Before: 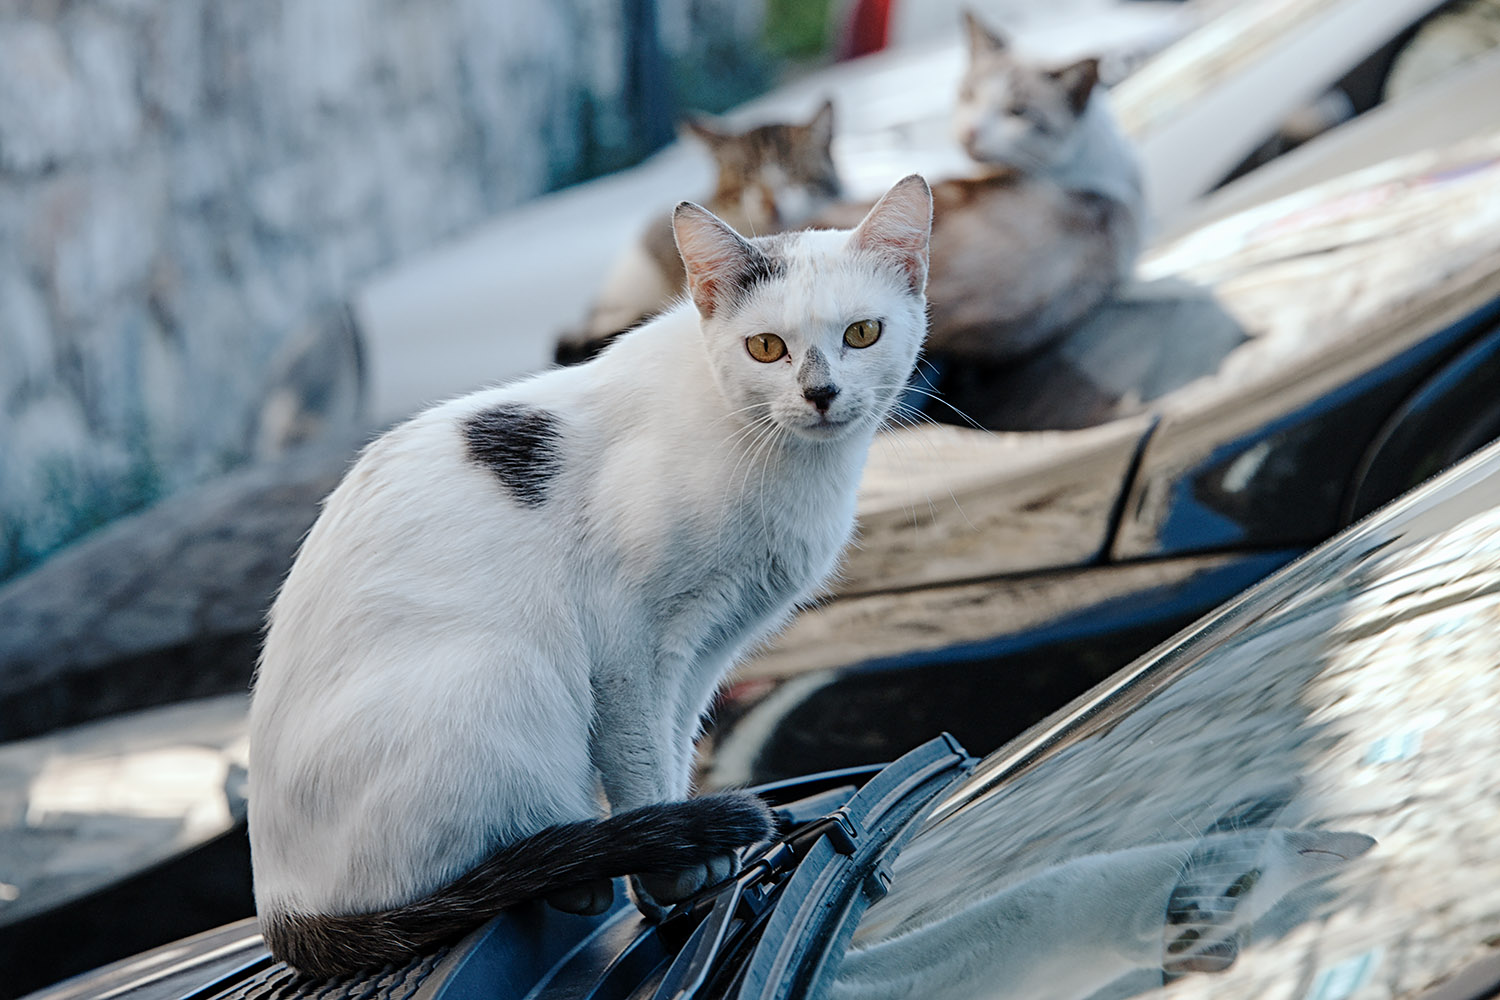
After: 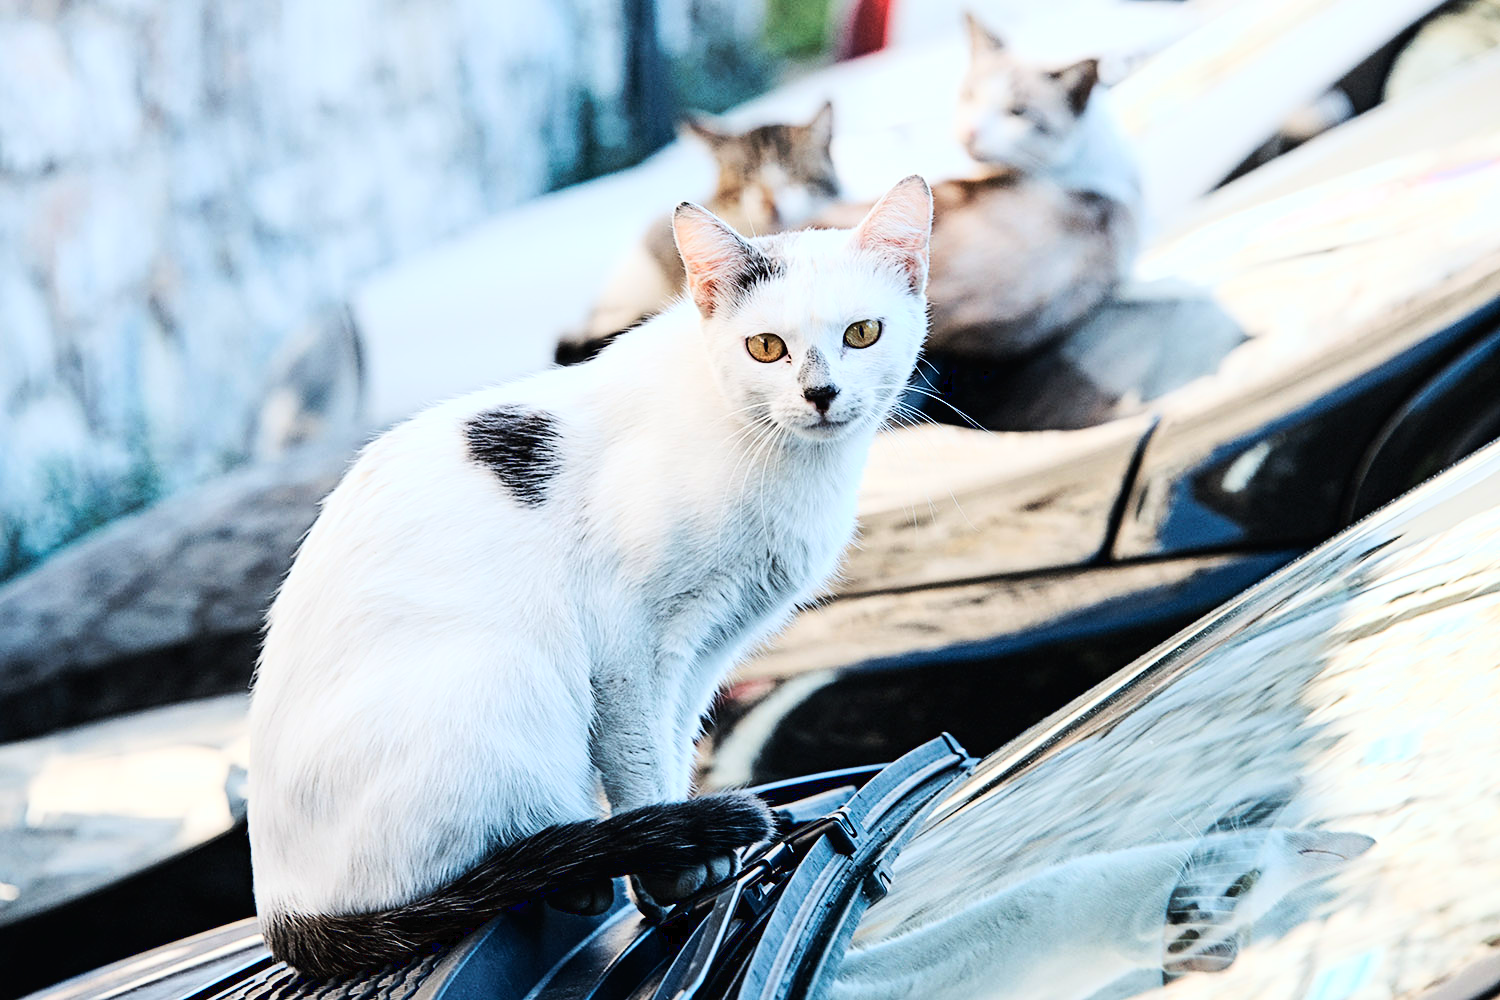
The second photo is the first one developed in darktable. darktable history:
base curve: curves: ch0 [(0, 0.003) (0.001, 0.002) (0.006, 0.004) (0.02, 0.022) (0.048, 0.086) (0.094, 0.234) (0.162, 0.431) (0.258, 0.629) (0.385, 0.8) (0.548, 0.918) (0.751, 0.988) (1, 1)]
